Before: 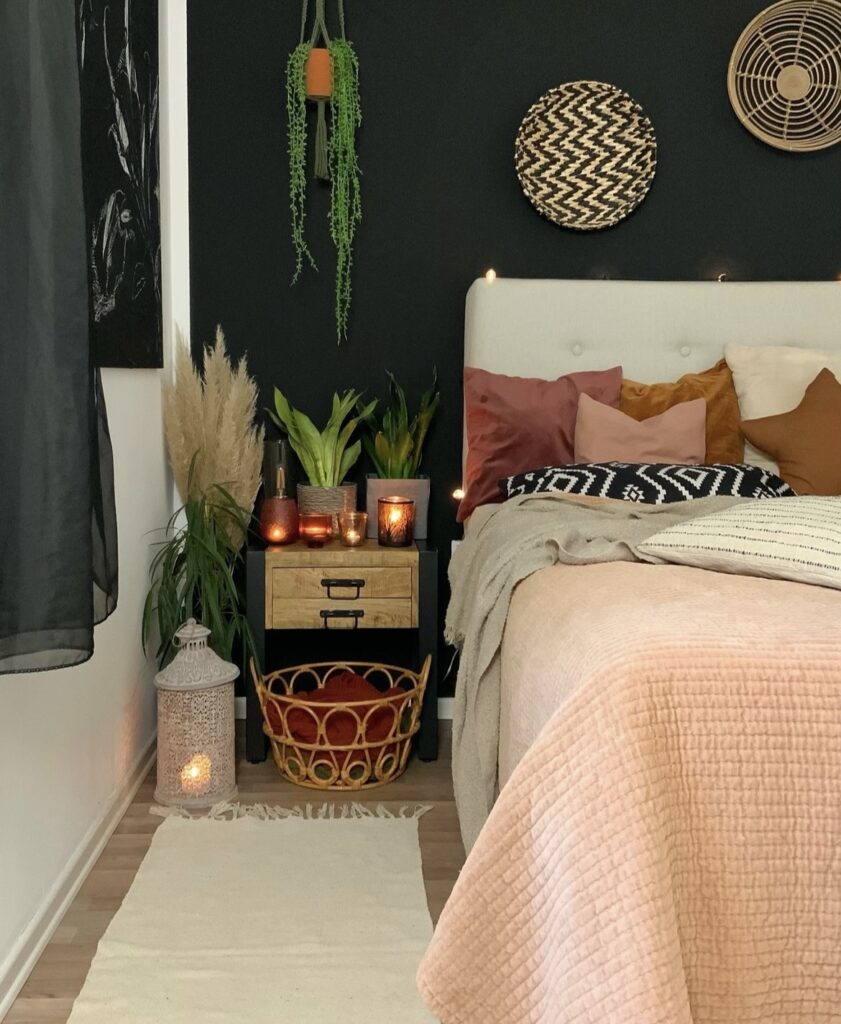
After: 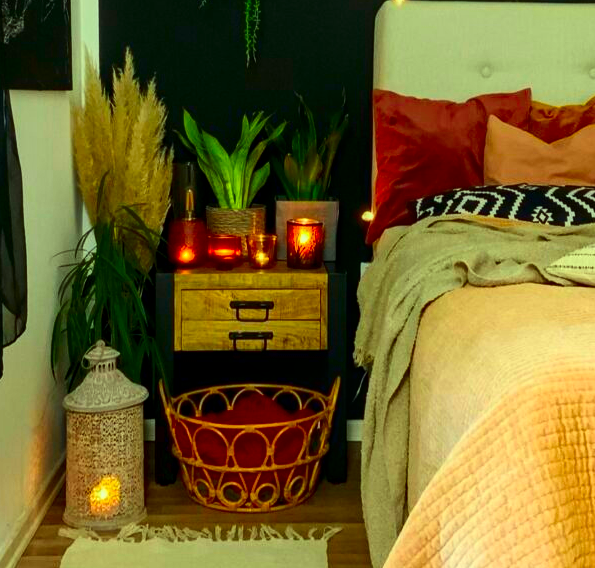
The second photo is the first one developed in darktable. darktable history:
color correction: highlights a* -11.06, highlights b* 9.95, saturation 1.72
crop: left 10.903%, top 27.185%, right 18.27%, bottom 17.273%
contrast brightness saturation: contrast 0.203, brightness -0.106, saturation 0.095
local contrast: on, module defaults
